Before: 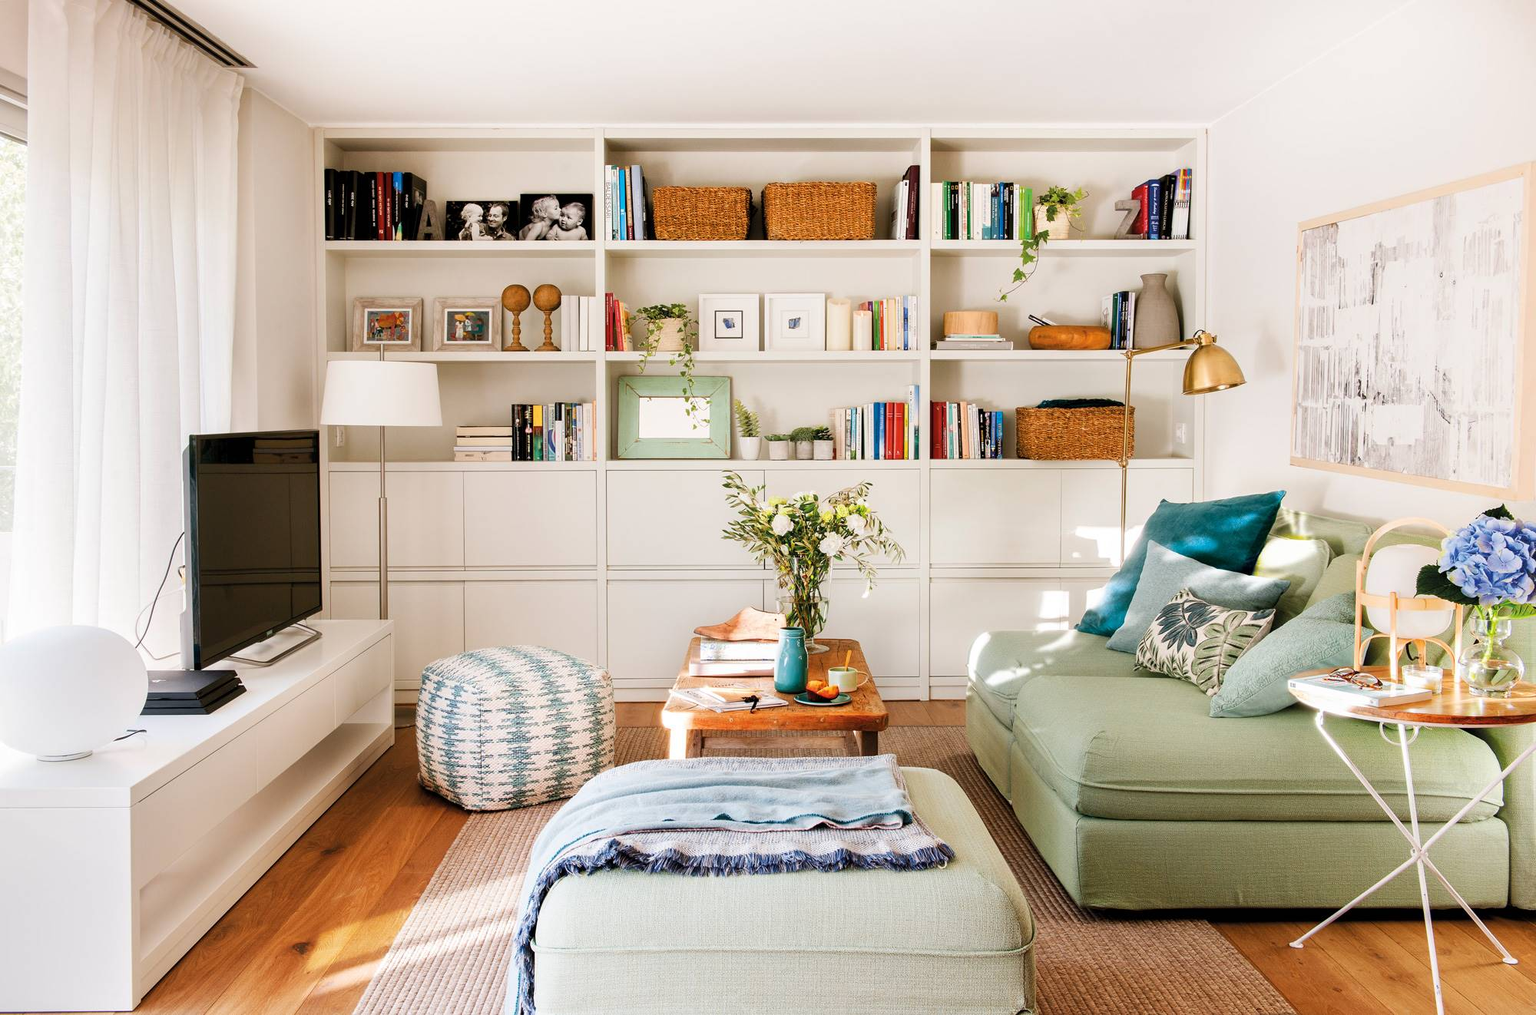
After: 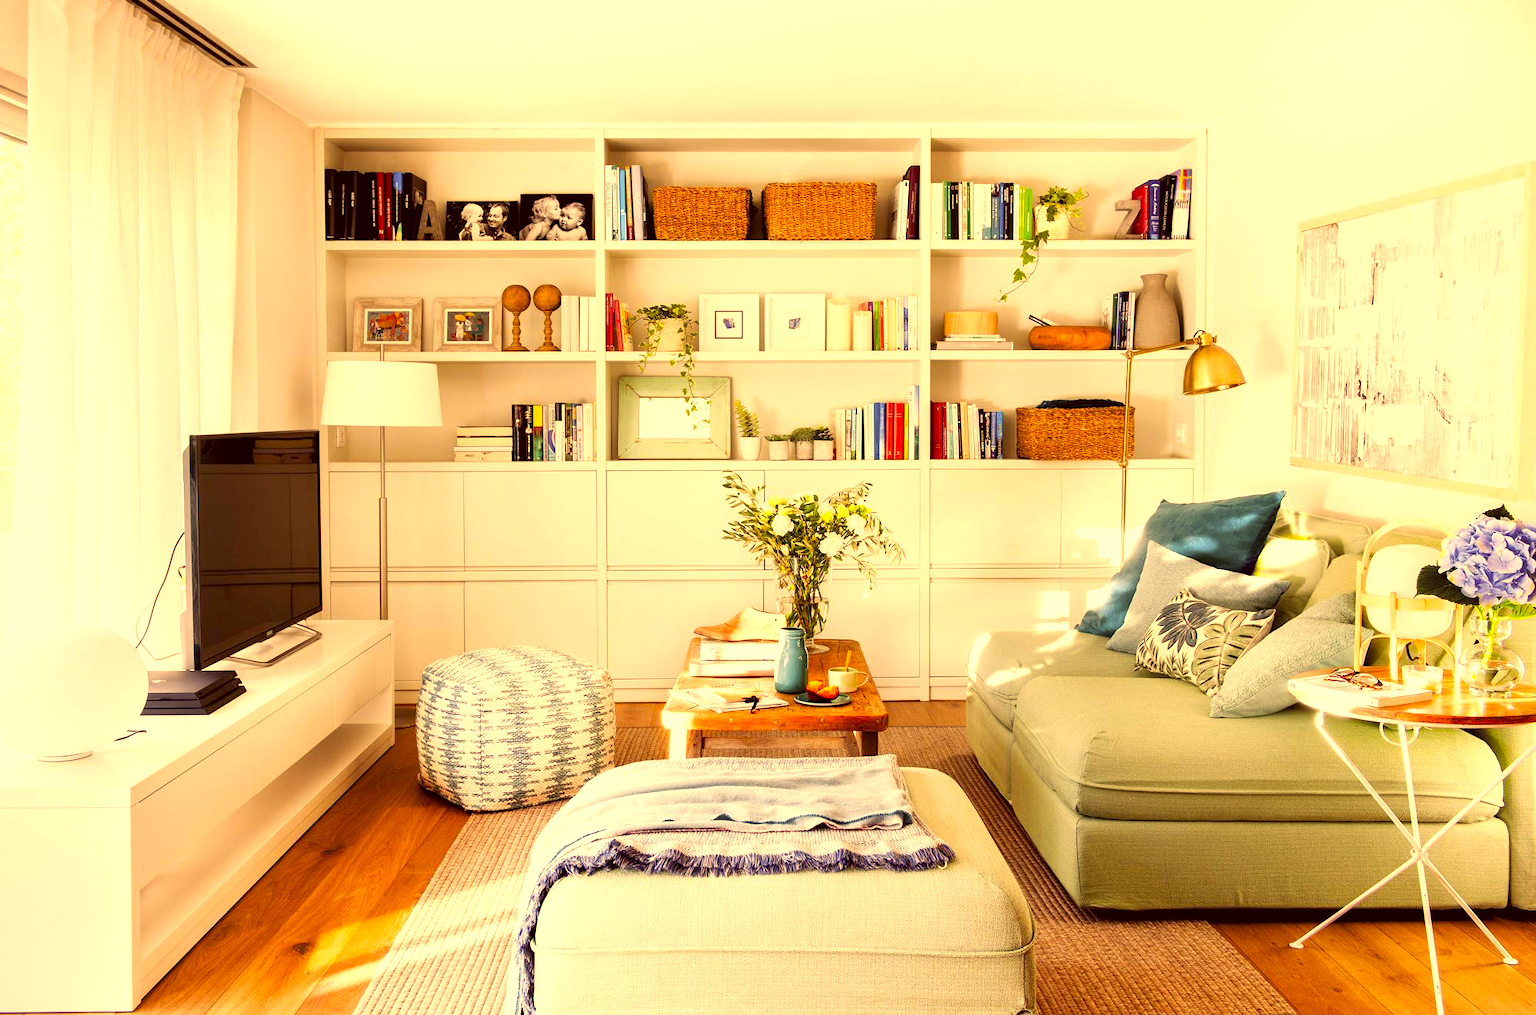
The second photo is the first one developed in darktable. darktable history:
color correction: highlights a* 10.01, highlights b* 38.41, shadows a* 14.86, shadows b* 3.59
exposure: black level correction 0.001, exposure 0.5 EV, compensate highlight preservation false
